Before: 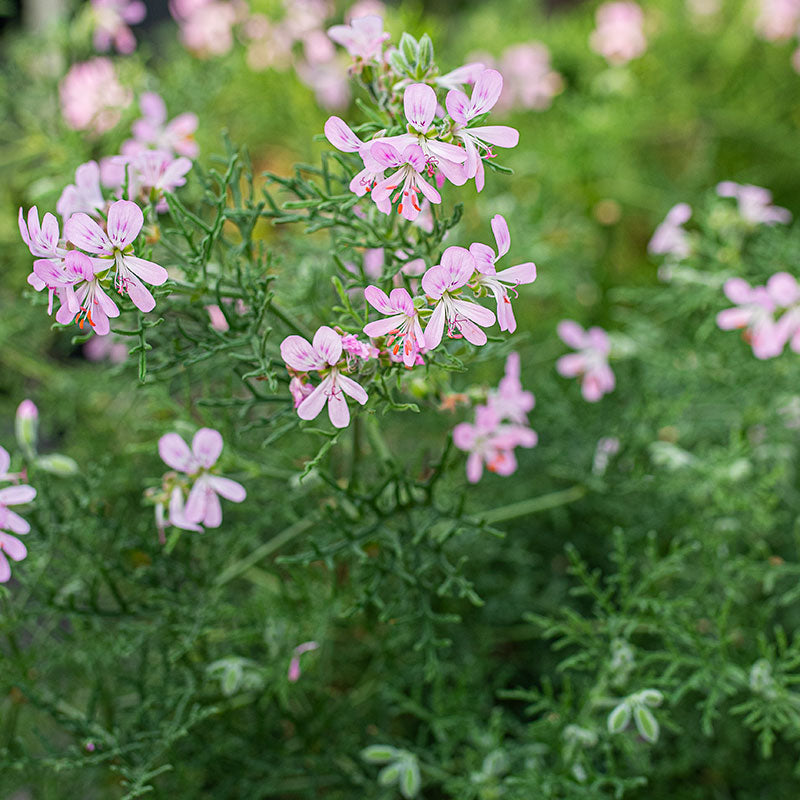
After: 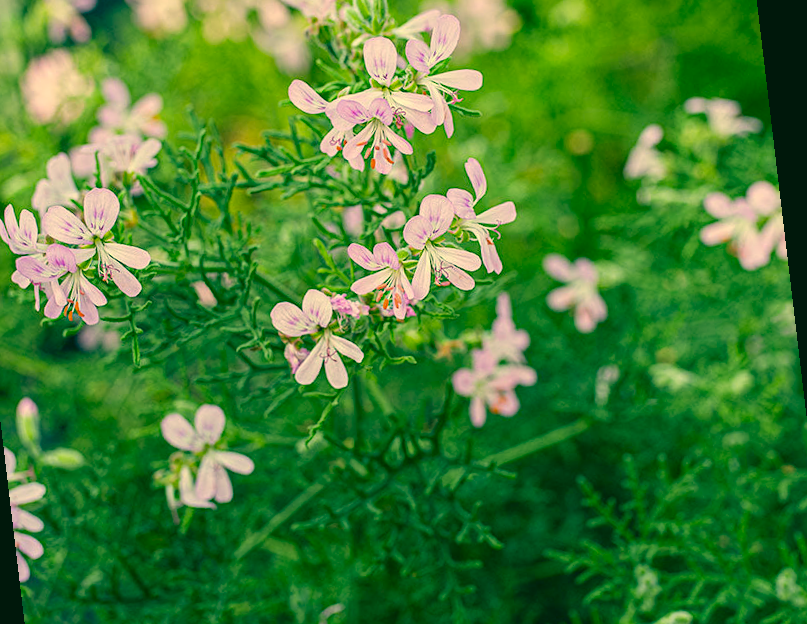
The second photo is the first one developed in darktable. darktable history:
color correction: highlights a* 1.83, highlights b* 34.02, shadows a* -36.68, shadows b* -5.48
crop: left 5.596%, top 10.314%, right 3.534%, bottom 19.395%
rotate and perspective: rotation -6.83°, automatic cropping off
